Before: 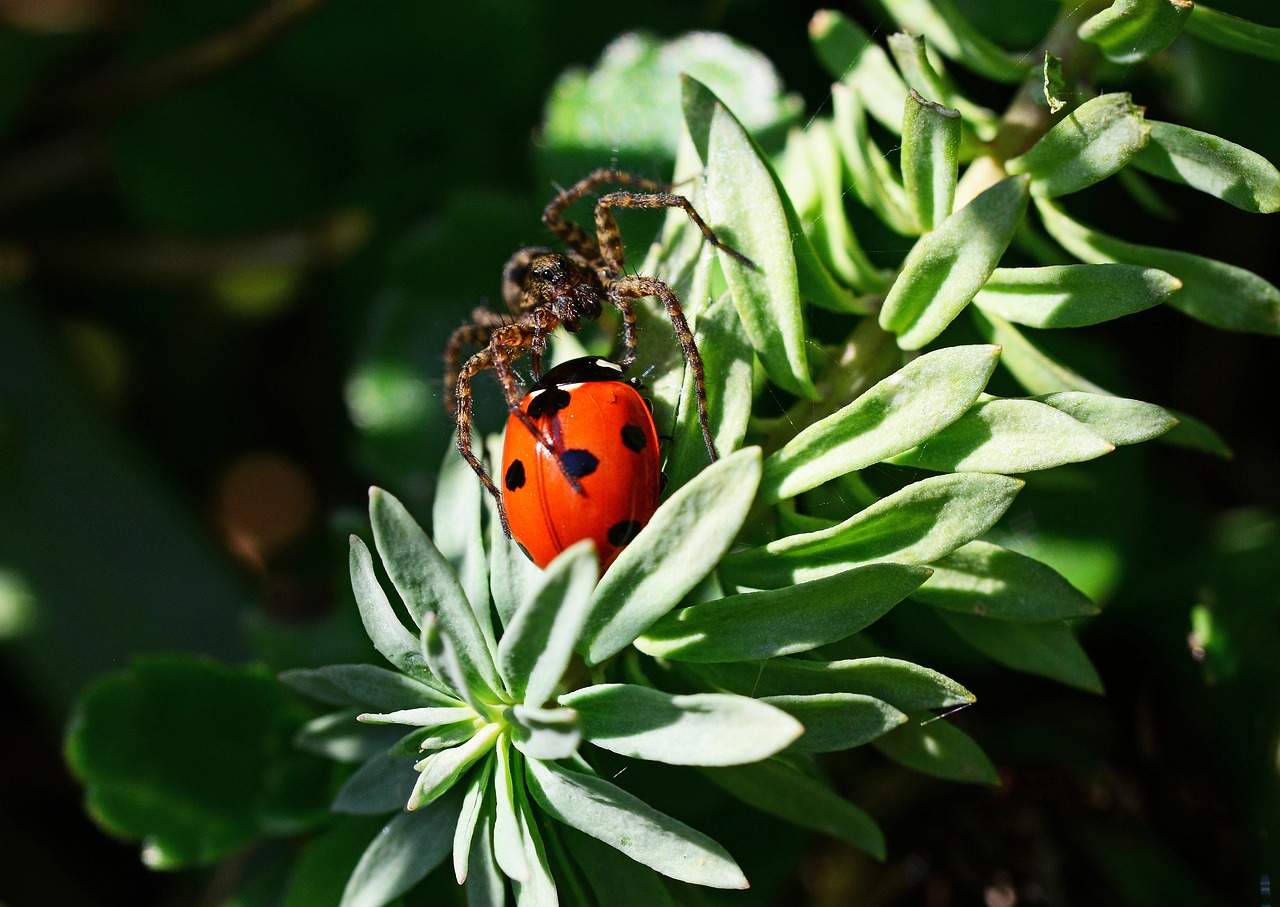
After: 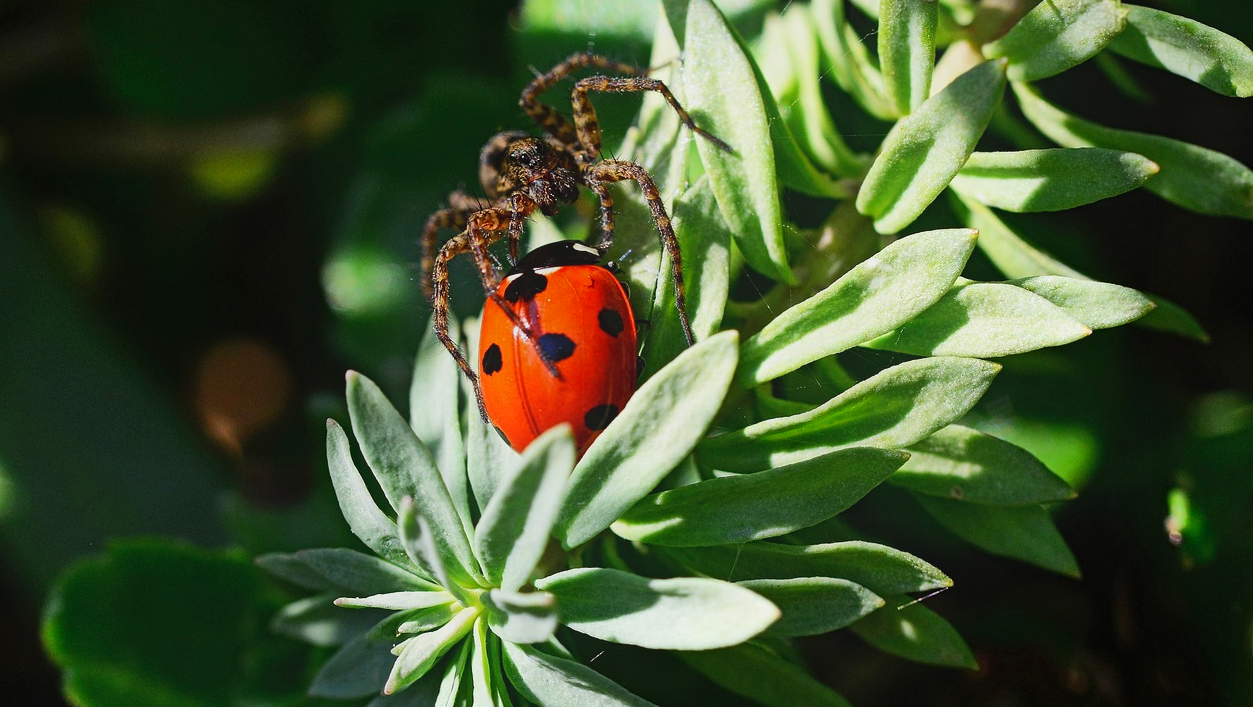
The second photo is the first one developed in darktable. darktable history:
shadows and highlights: radius 118.69, shadows 42.21, highlights -61.56, soften with gaussian
contrast equalizer: y [[0.439, 0.44, 0.442, 0.457, 0.493, 0.498], [0.5 ×6], [0.5 ×6], [0 ×6], [0 ×6]]
crop and rotate: left 1.814%, top 12.818%, right 0.25%, bottom 9.225%
